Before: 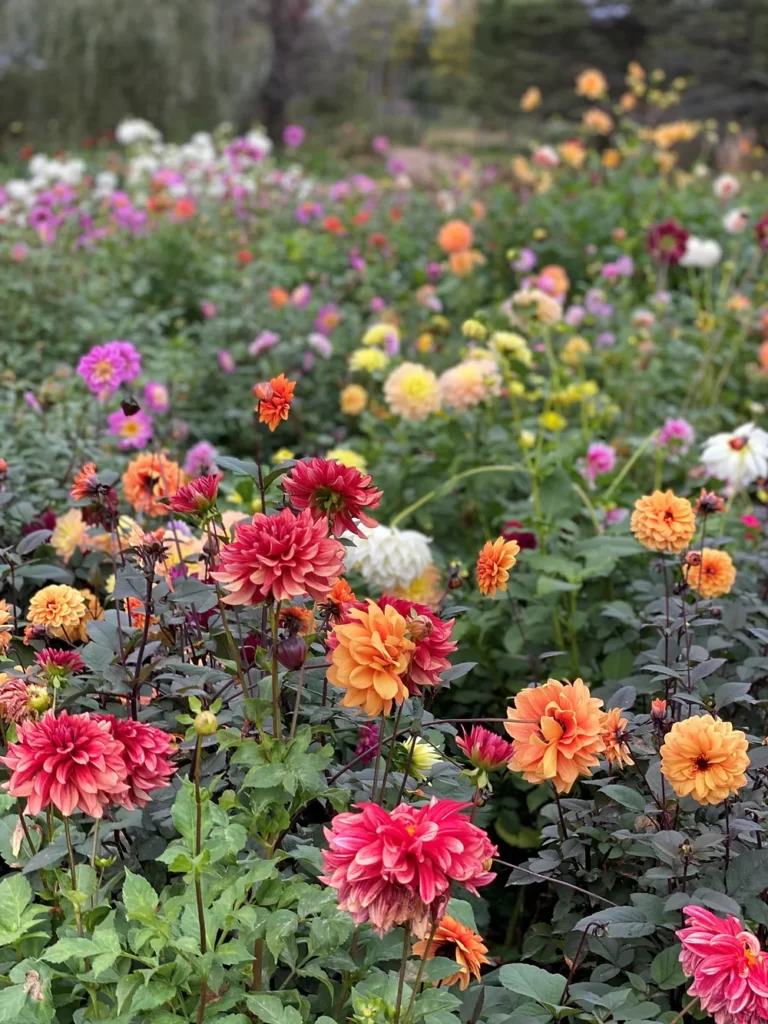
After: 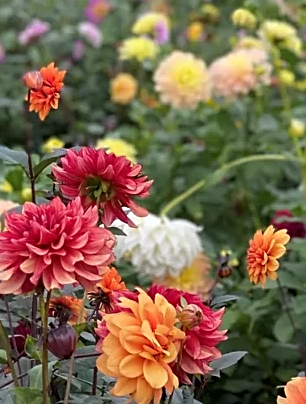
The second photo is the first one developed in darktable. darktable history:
sharpen: on, module defaults
crop: left 30.027%, top 30.431%, right 30.105%, bottom 30.07%
